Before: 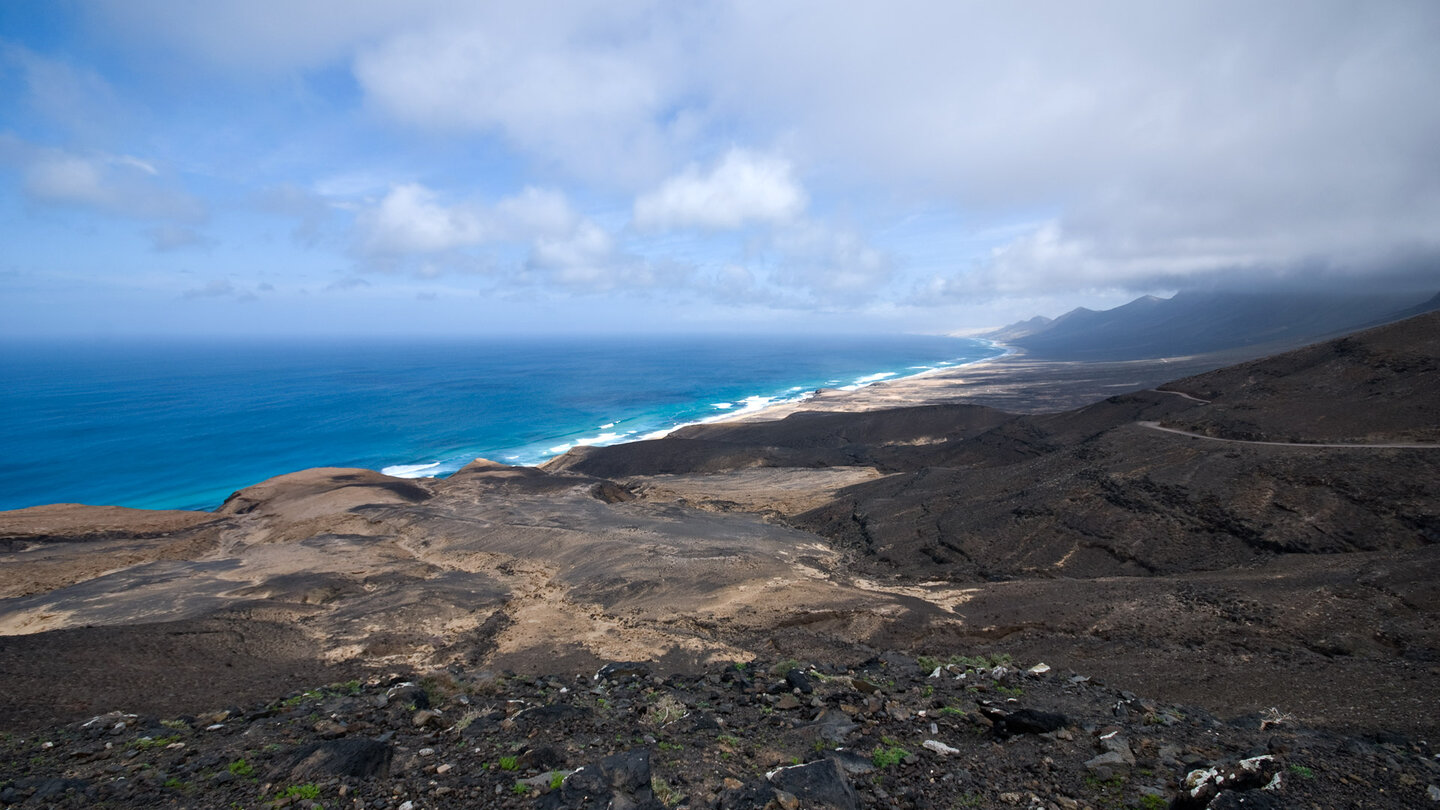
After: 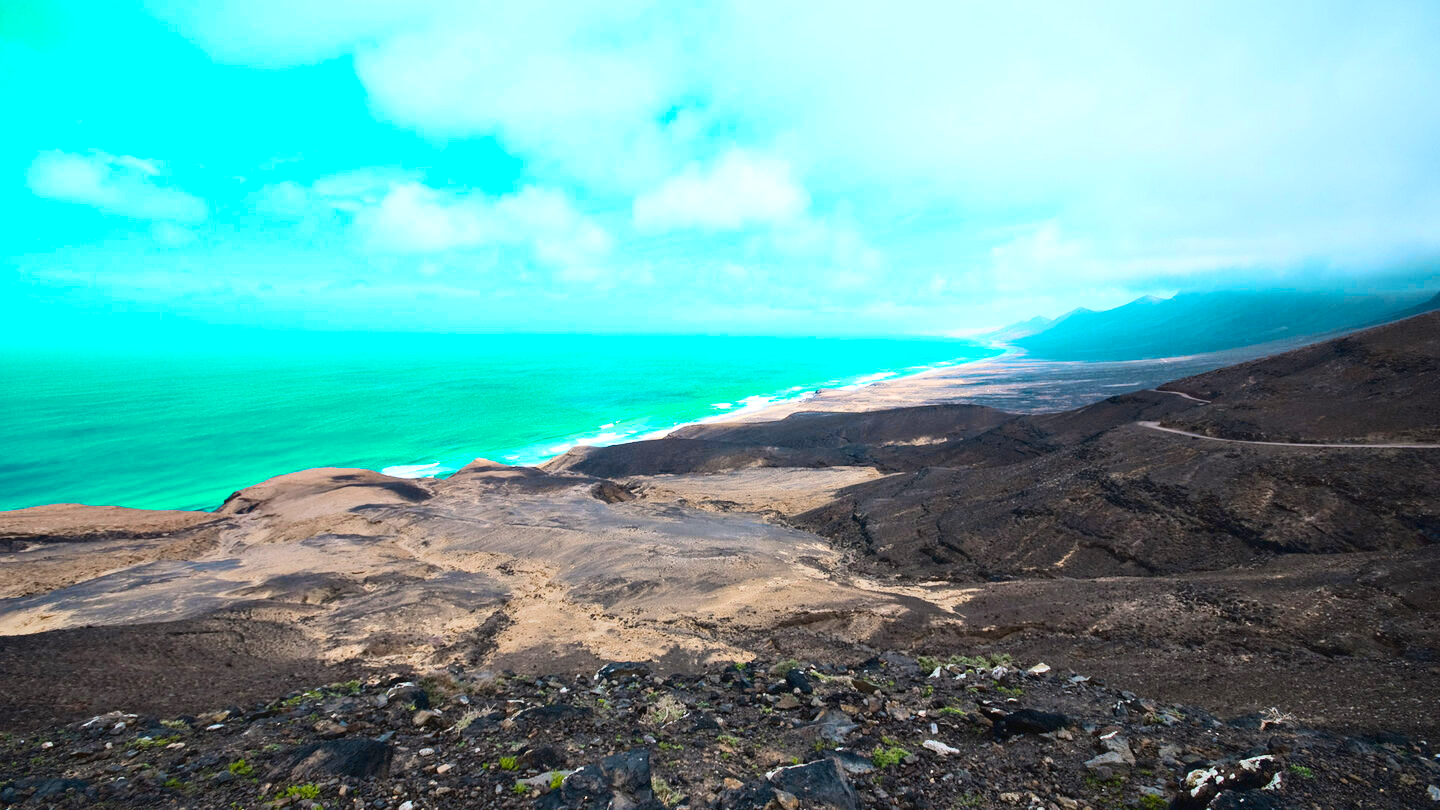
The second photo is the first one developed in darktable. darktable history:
tone curve: curves: ch0 [(0, 0.026) (0.146, 0.158) (0.272, 0.34) (0.453, 0.627) (0.687, 0.829) (1, 1)], color space Lab, linked channels, preserve colors none
contrast brightness saturation: saturation -0.05
color zones: curves: ch0 [(0.254, 0.492) (0.724, 0.62)]; ch1 [(0.25, 0.528) (0.719, 0.796)]; ch2 [(0, 0.472) (0.25, 0.5) (0.73, 0.184)]
